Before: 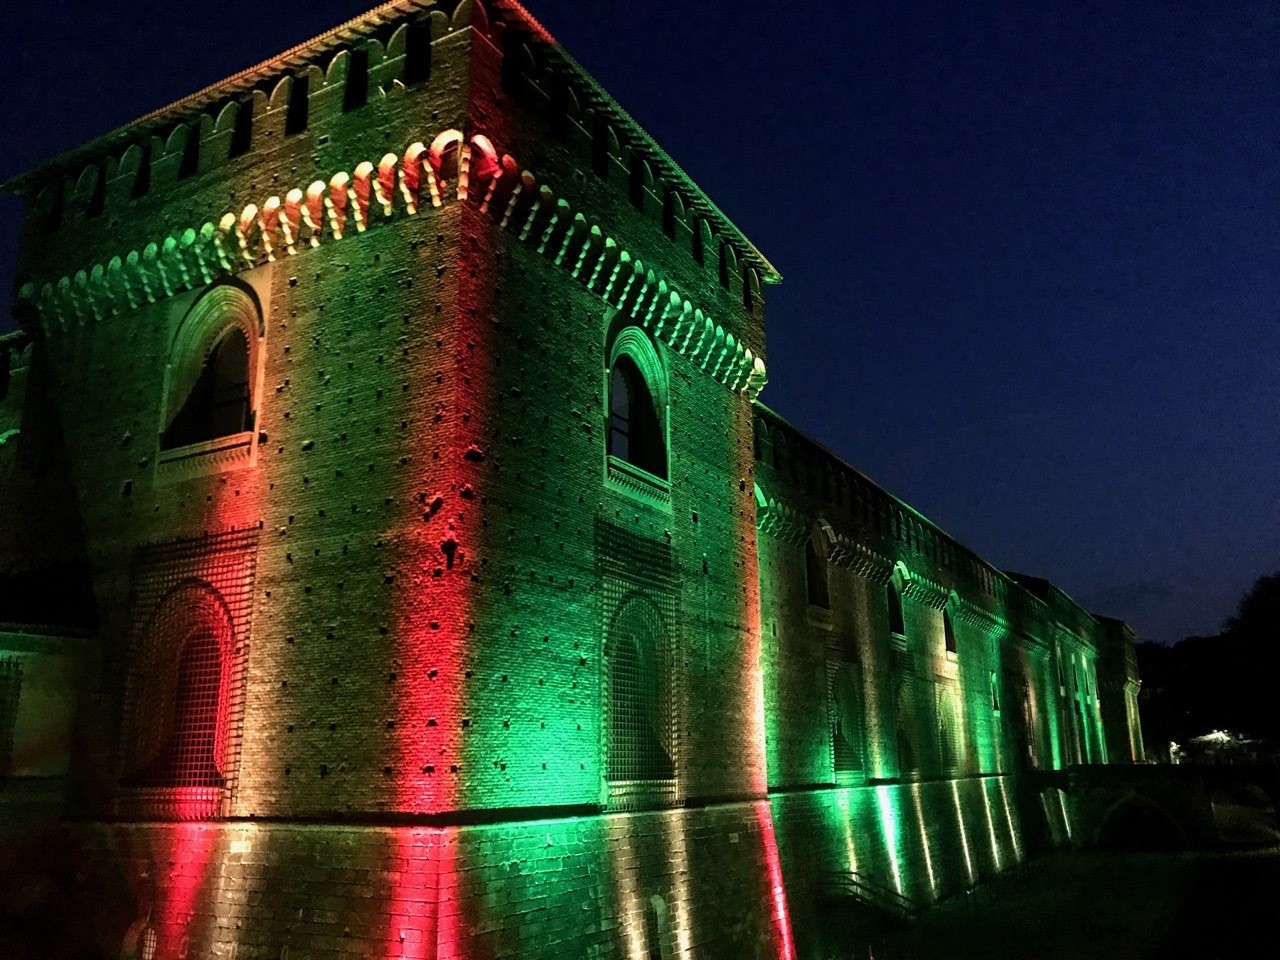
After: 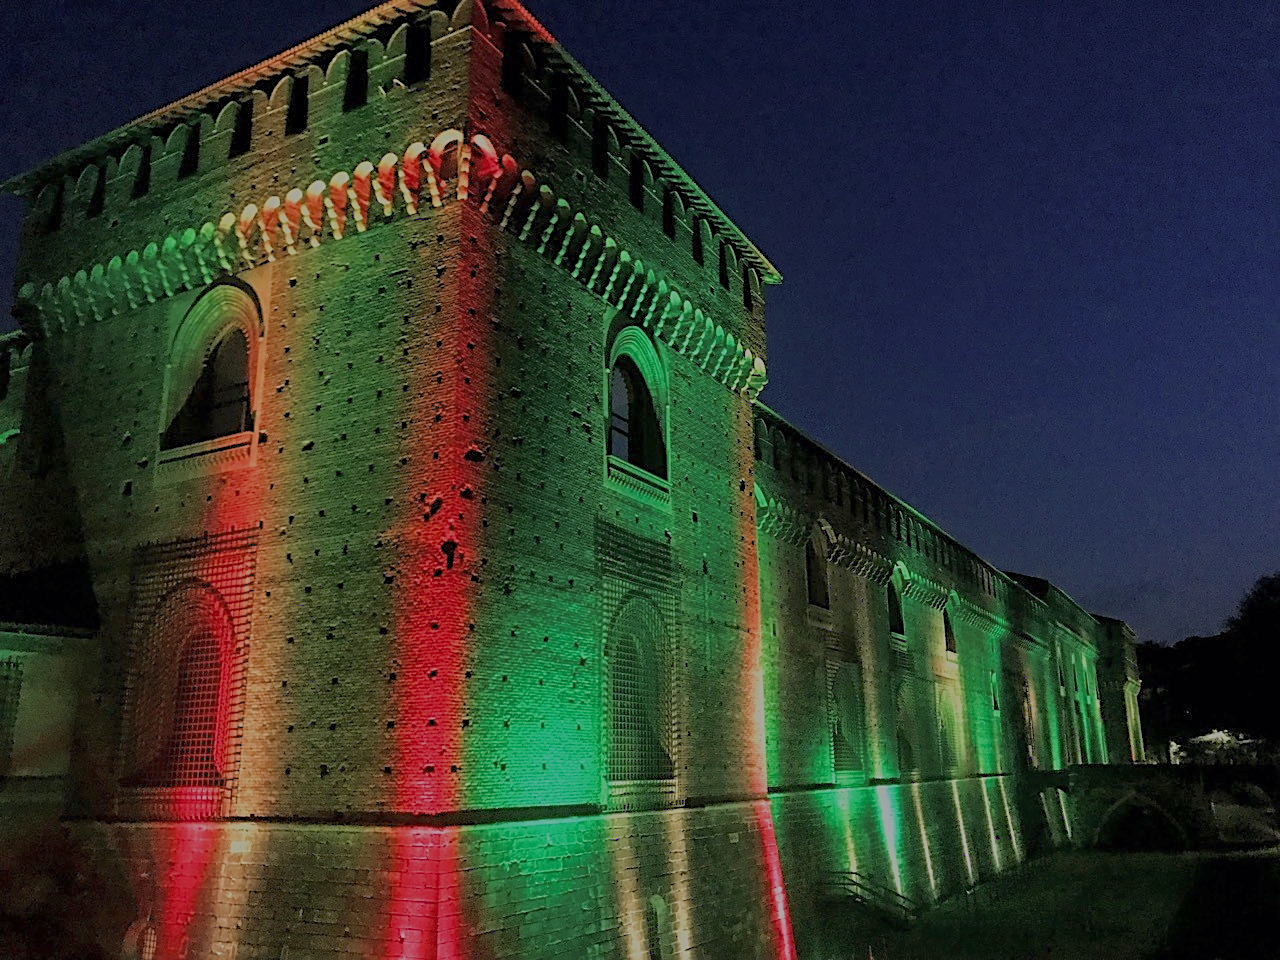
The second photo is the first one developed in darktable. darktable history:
filmic rgb: black relative exposure -13.92 EV, white relative exposure 7.99 EV, hardness 3.73, latitude 50.06%, contrast 0.502, color science v6 (2022)
sharpen: on, module defaults
